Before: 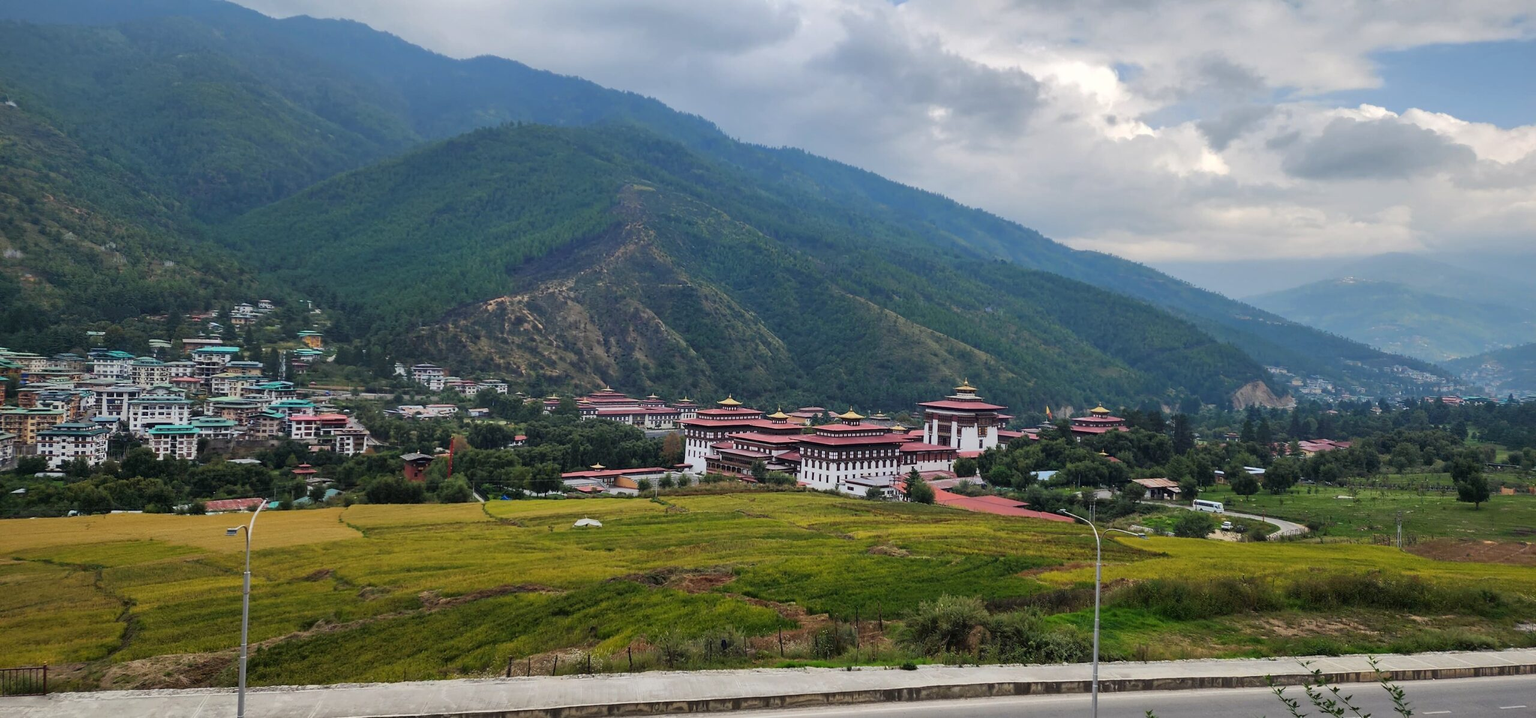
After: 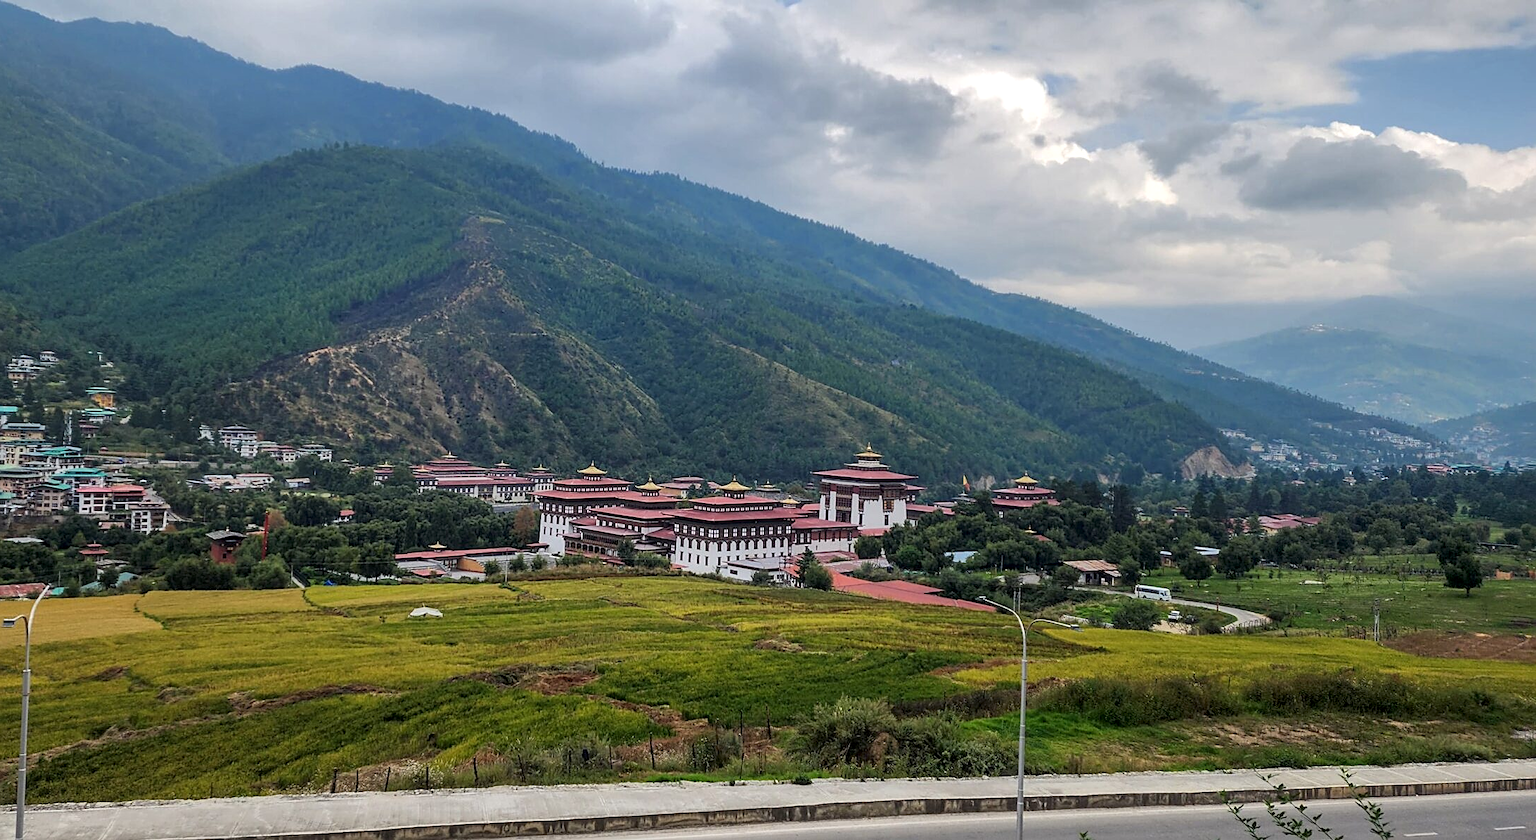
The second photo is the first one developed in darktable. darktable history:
crop and rotate: left 14.624%
sharpen: on, module defaults
local contrast: on, module defaults
